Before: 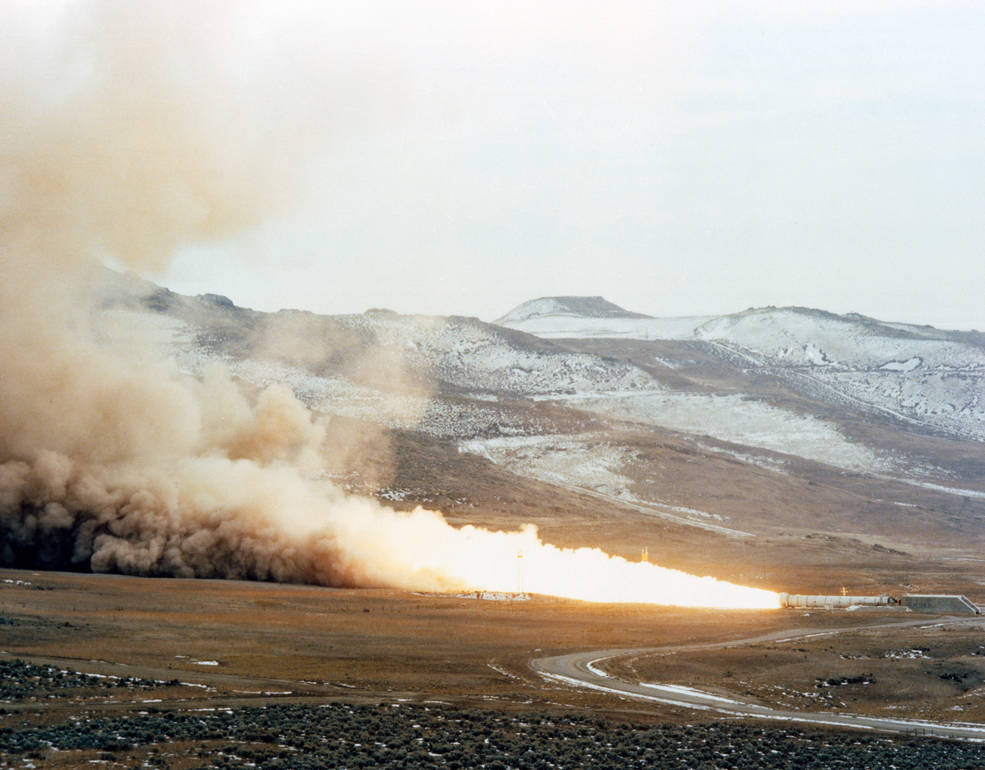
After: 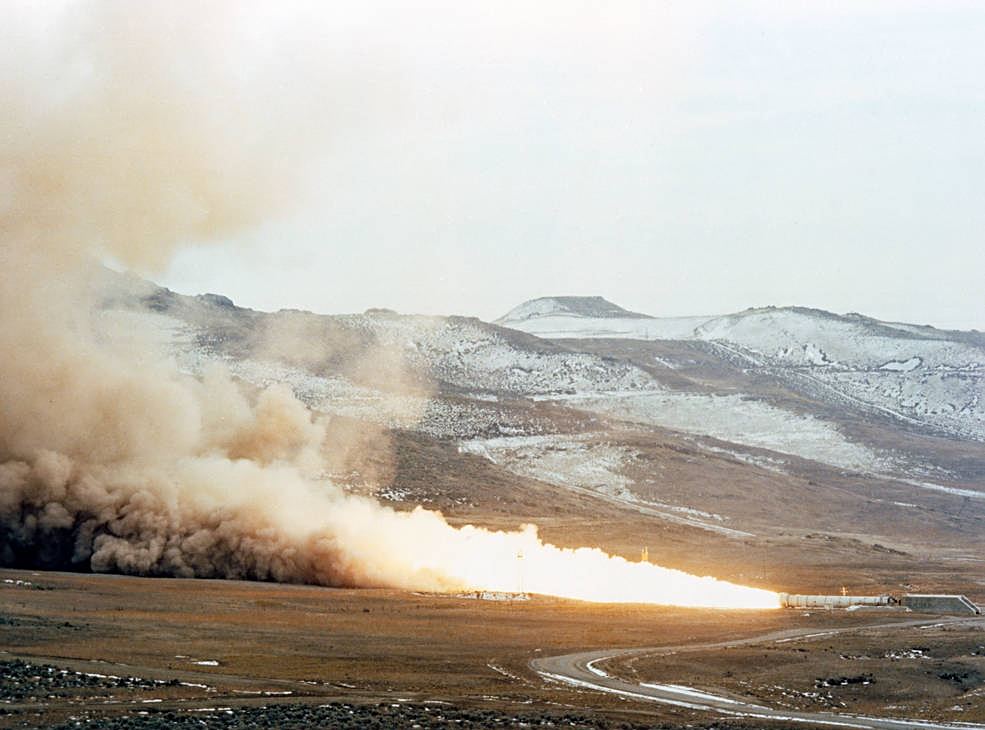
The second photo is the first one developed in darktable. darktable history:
sharpen: on, module defaults
crop and rotate: top 0.006%, bottom 5.128%
